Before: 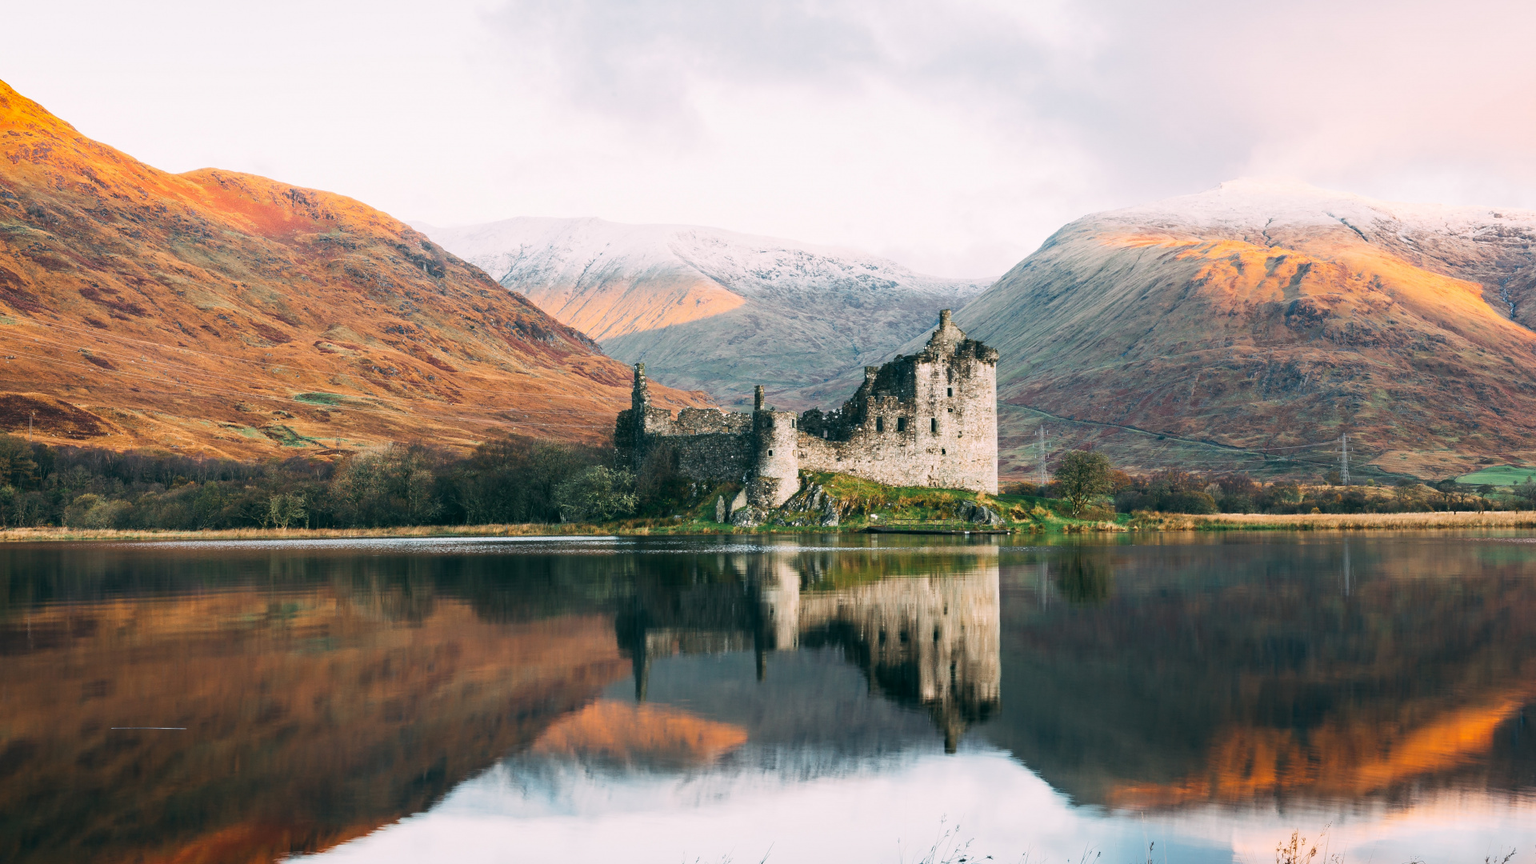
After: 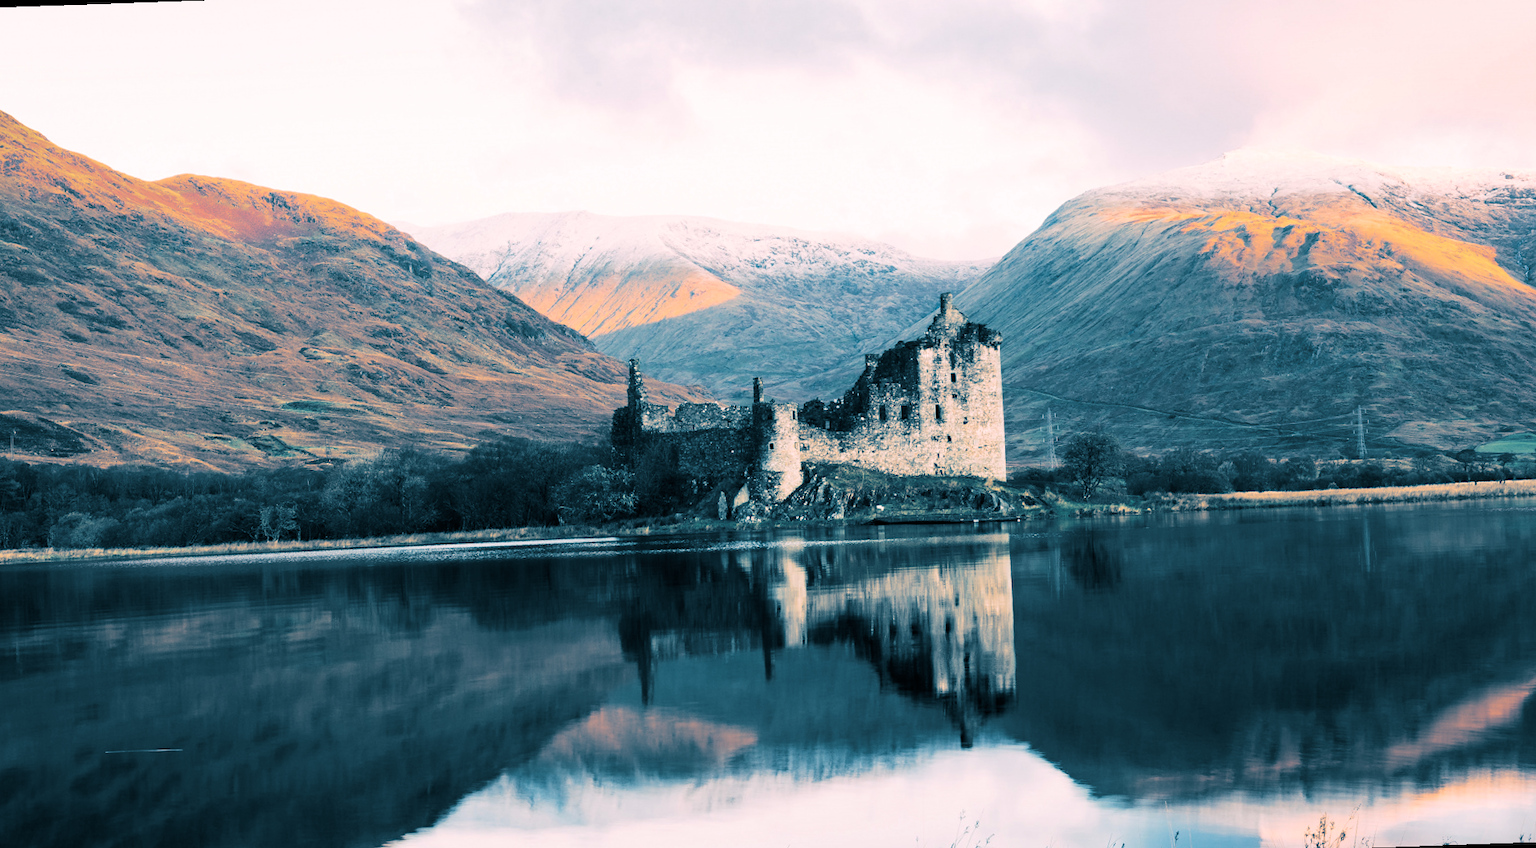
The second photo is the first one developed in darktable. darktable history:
rotate and perspective: rotation -2°, crop left 0.022, crop right 0.978, crop top 0.049, crop bottom 0.951
split-toning: shadows › hue 212.4°, balance -70
color balance rgb: shadows lift › luminance -28.76%, shadows lift › chroma 10%, shadows lift › hue 230°, power › chroma 0.5%, power › hue 215°, highlights gain › luminance 7.14%, highlights gain › chroma 1%, highlights gain › hue 50°, global offset › luminance -0.29%, global offset › hue 260°, perceptual saturation grading › global saturation 20%, perceptual saturation grading › highlights -13.92%, perceptual saturation grading › shadows 50%
